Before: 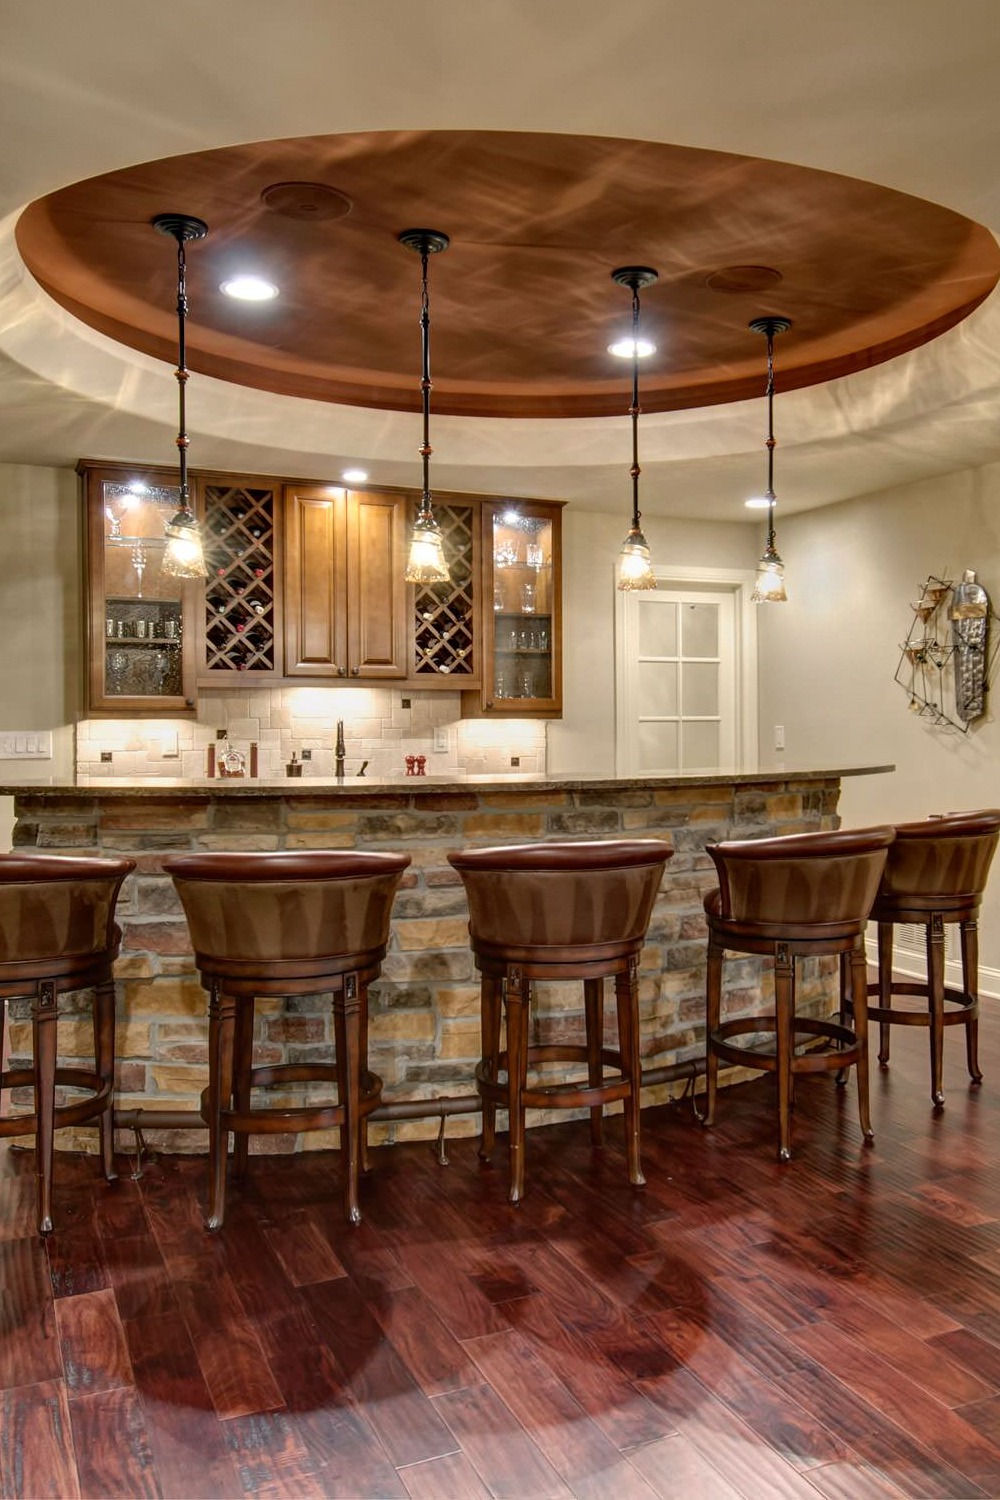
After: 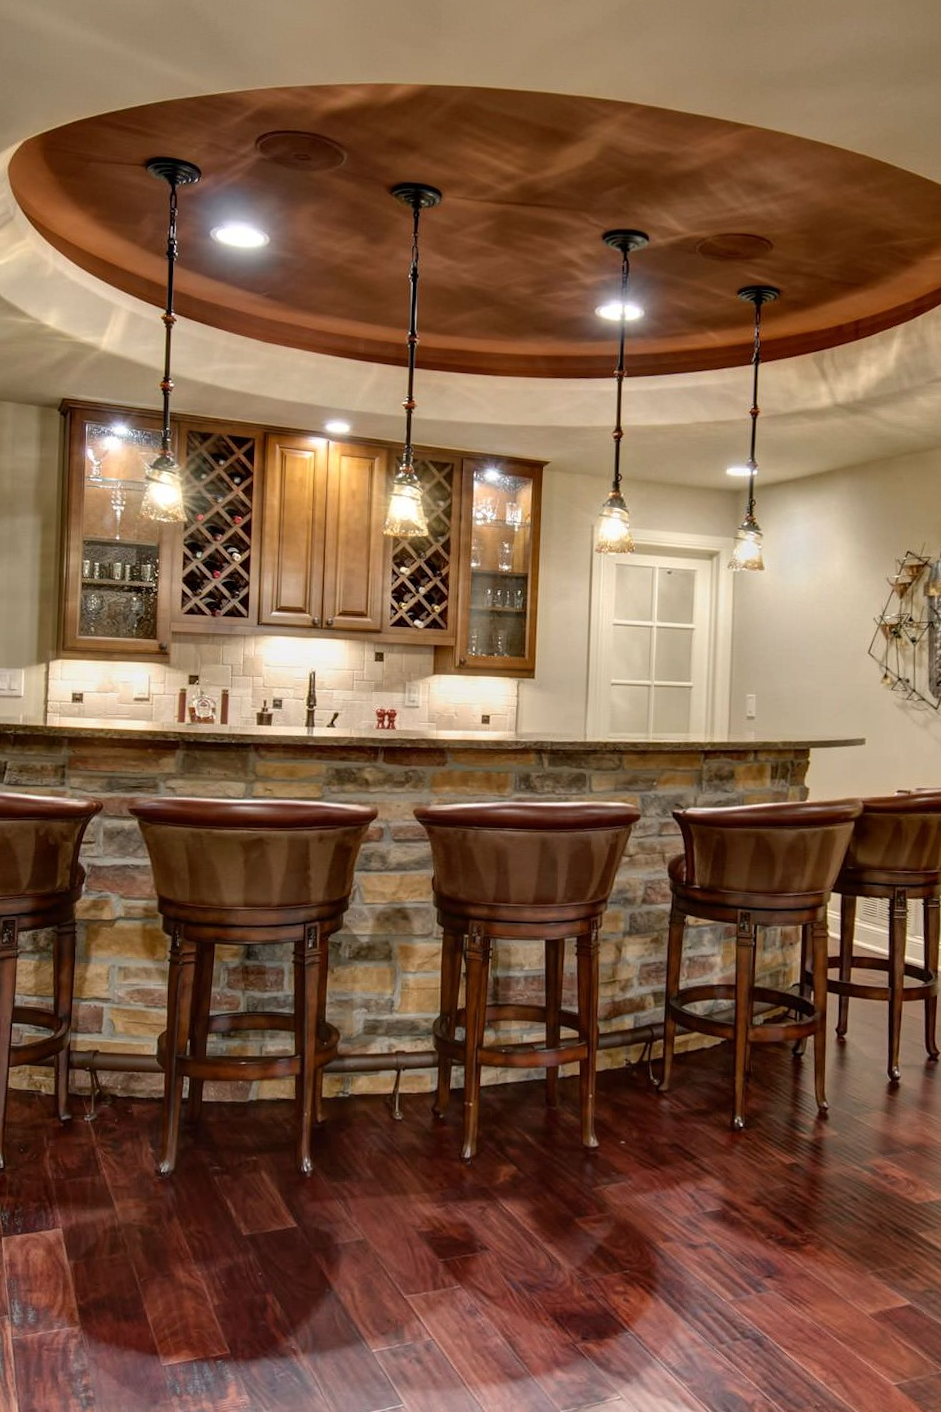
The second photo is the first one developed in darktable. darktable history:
crop and rotate: angle -2.41°
